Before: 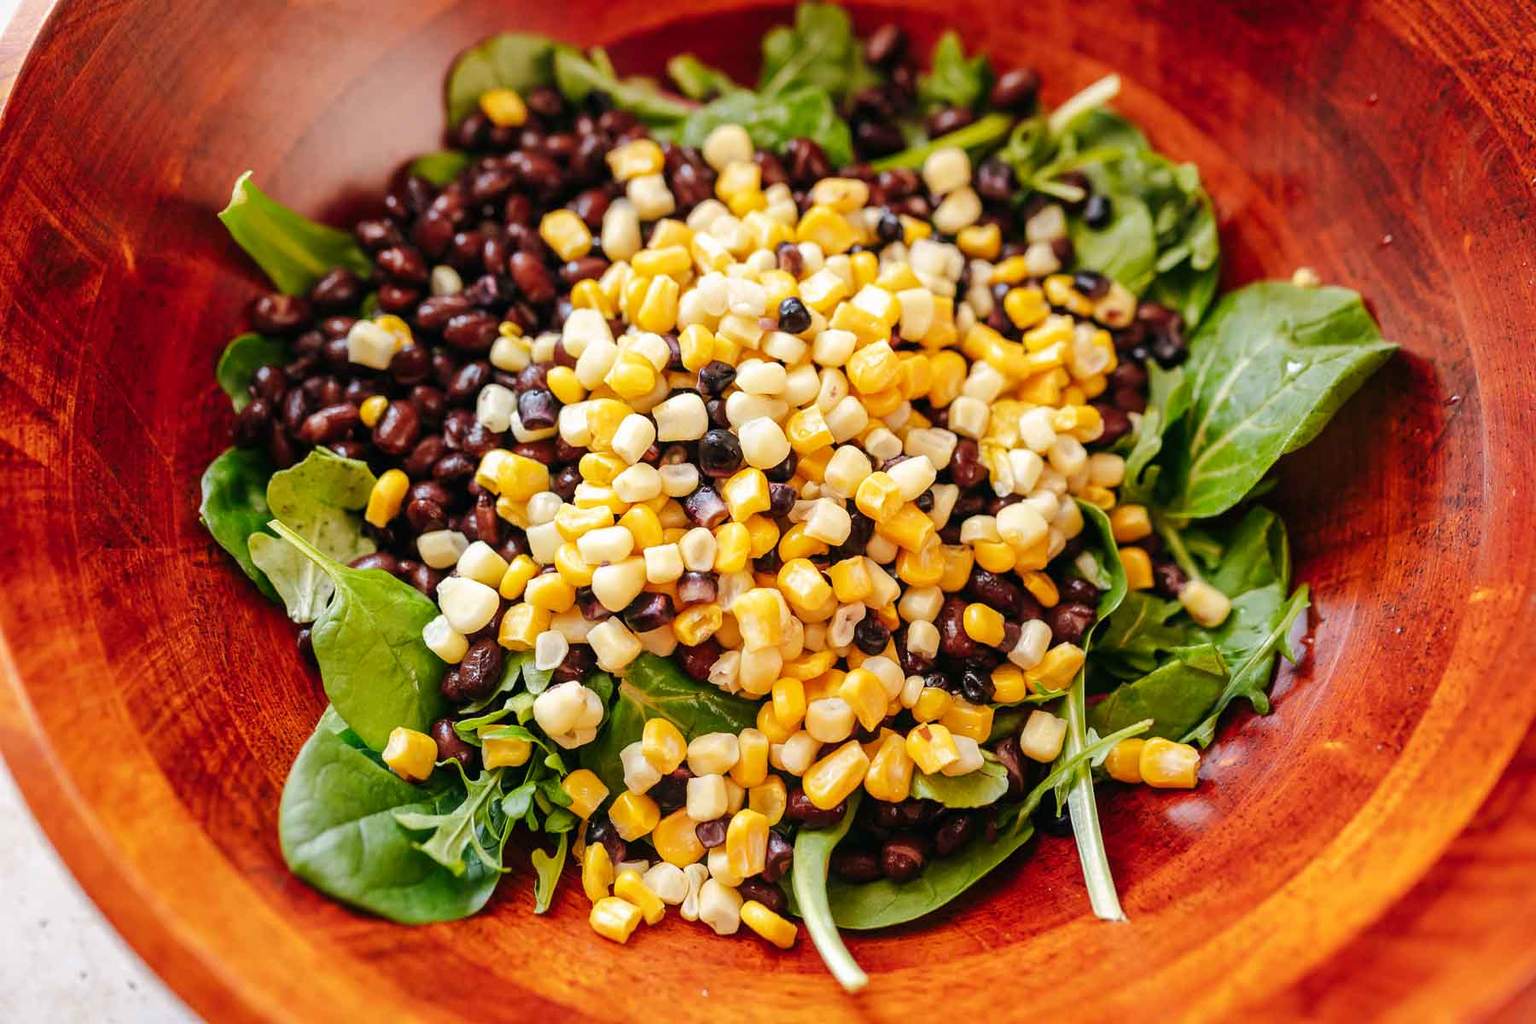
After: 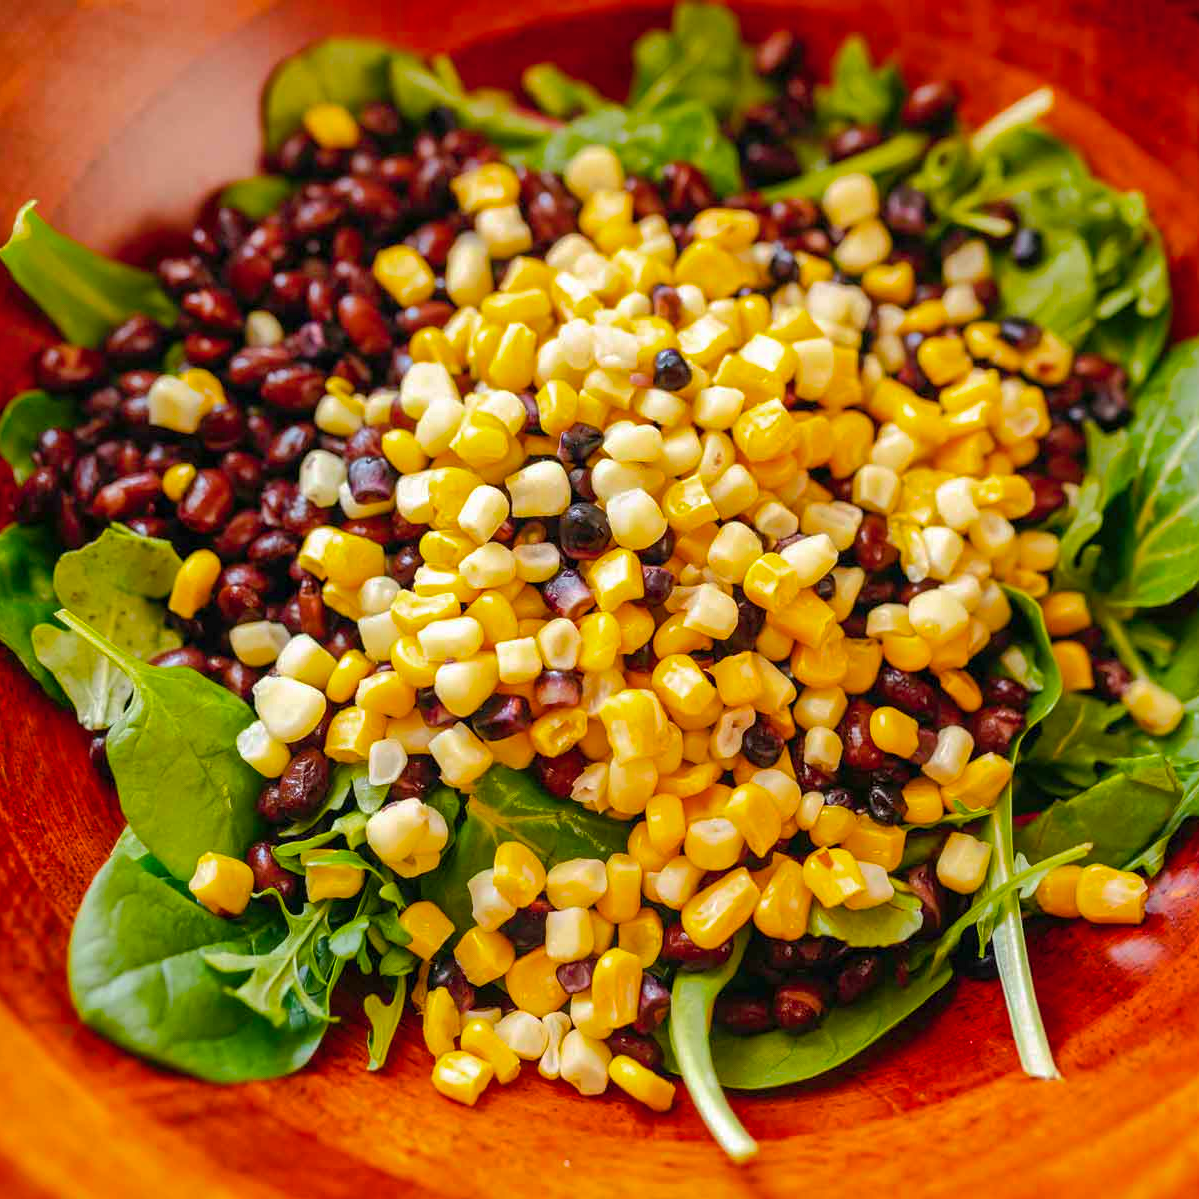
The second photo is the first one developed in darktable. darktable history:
shadows and highlights: on, module defaults
crop and rotate: left 14.436%, right 18.898%
color balance rgb: perceptual saturation grading › global saturation 30%, global vibrance 20%
